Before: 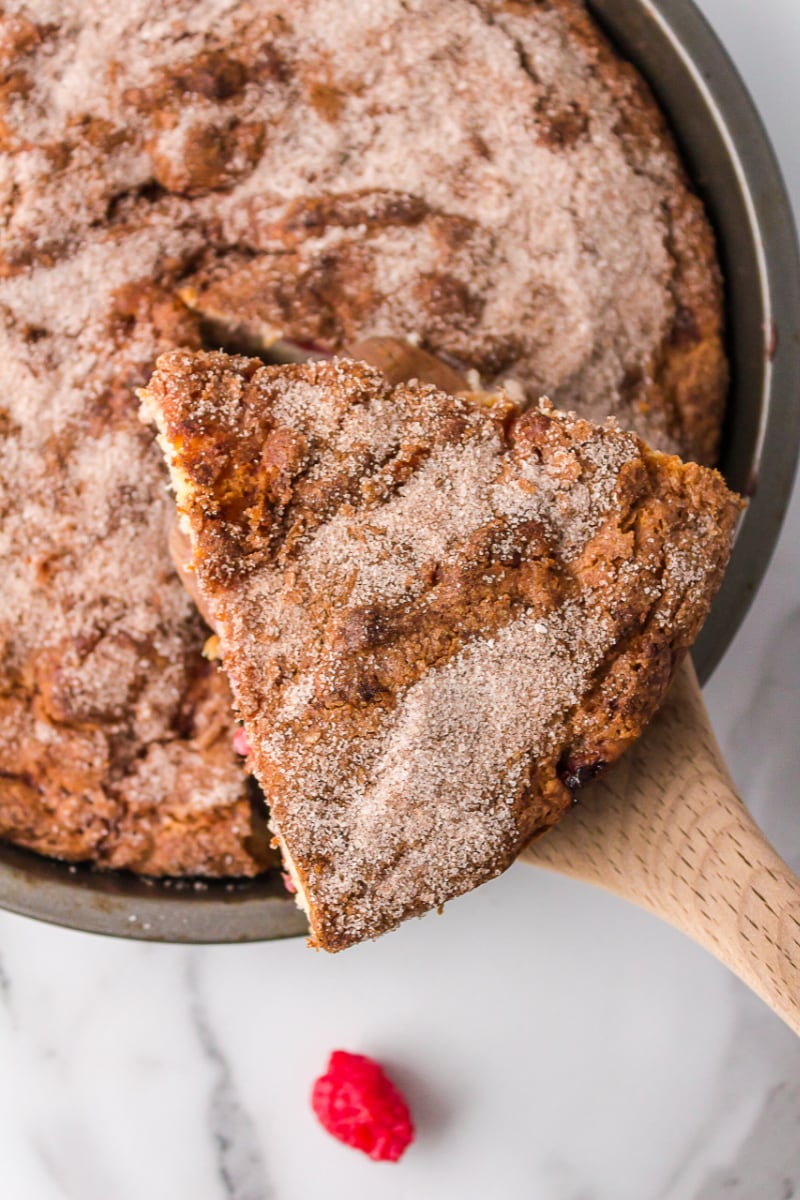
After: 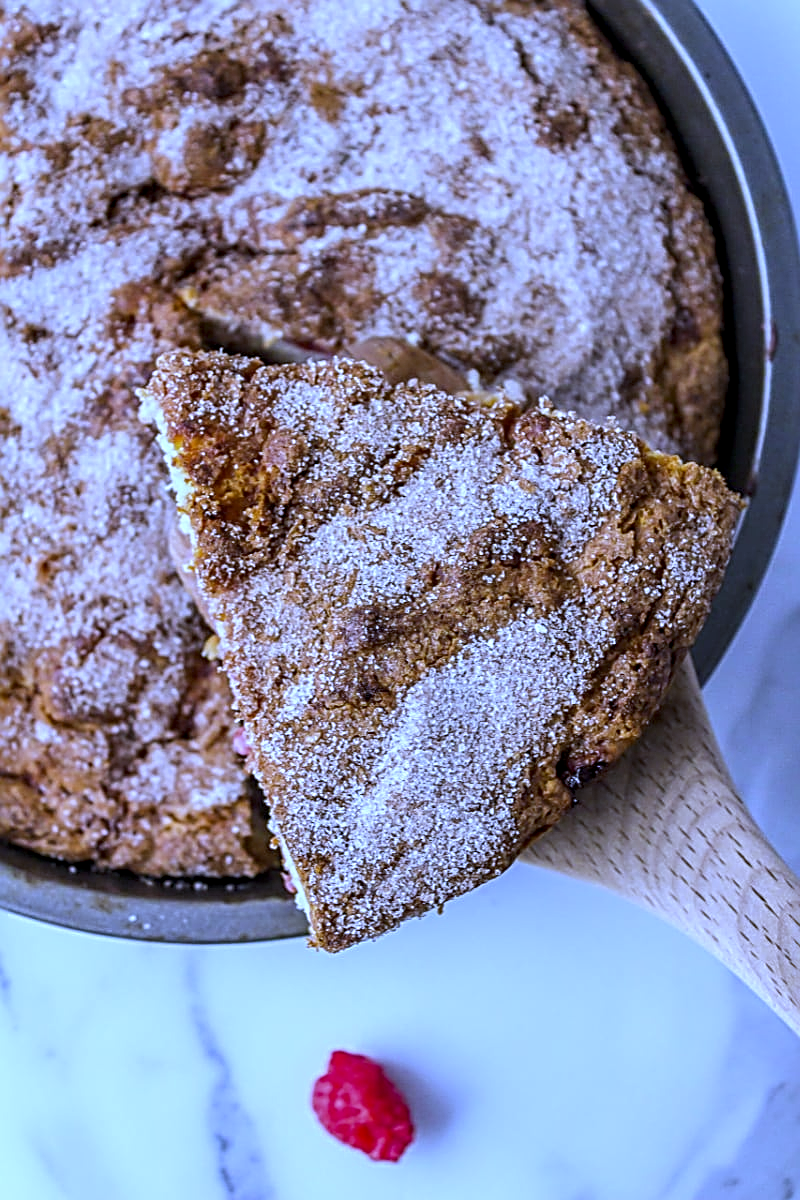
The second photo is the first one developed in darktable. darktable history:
local contrast: on, module defaults
white balance: red 0.766, blue 1.537
sharpen: radius 2.817, amount 0.715
